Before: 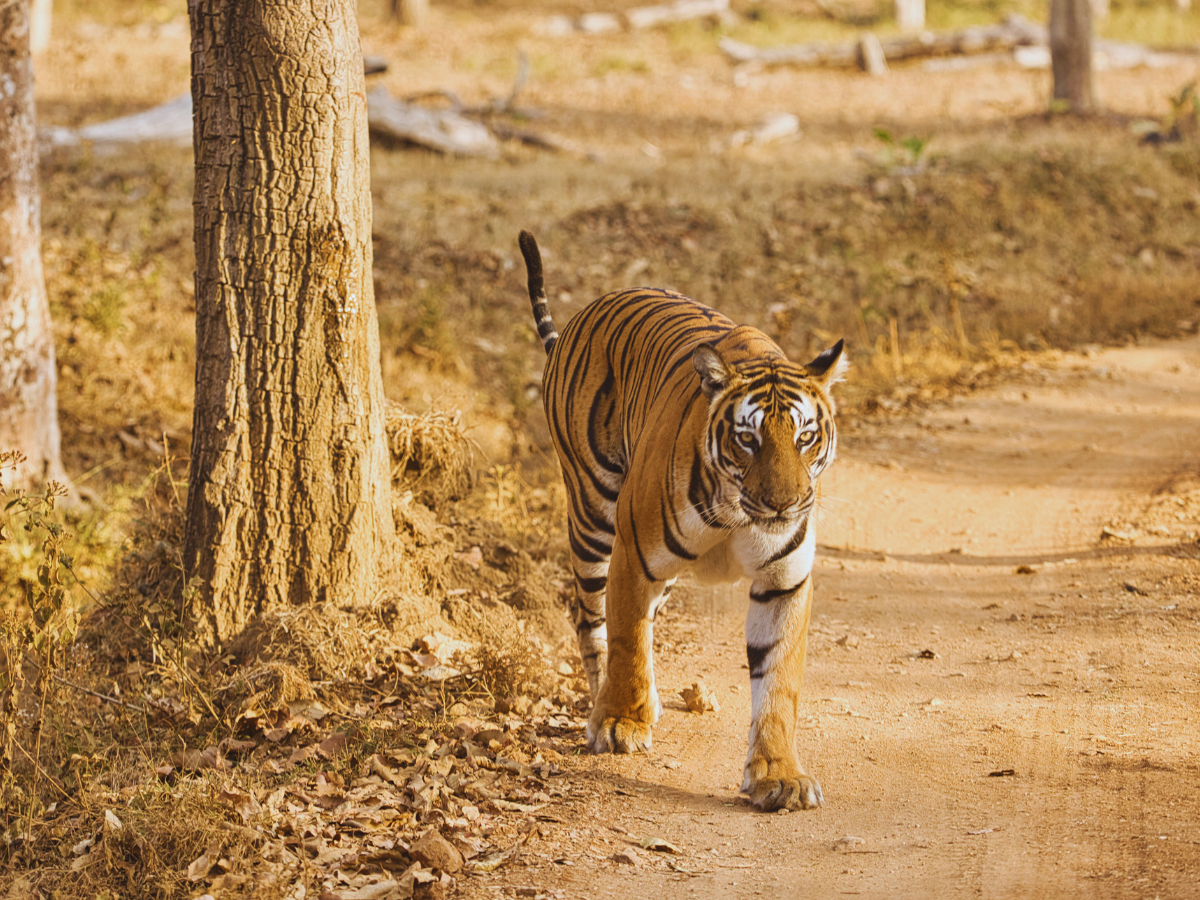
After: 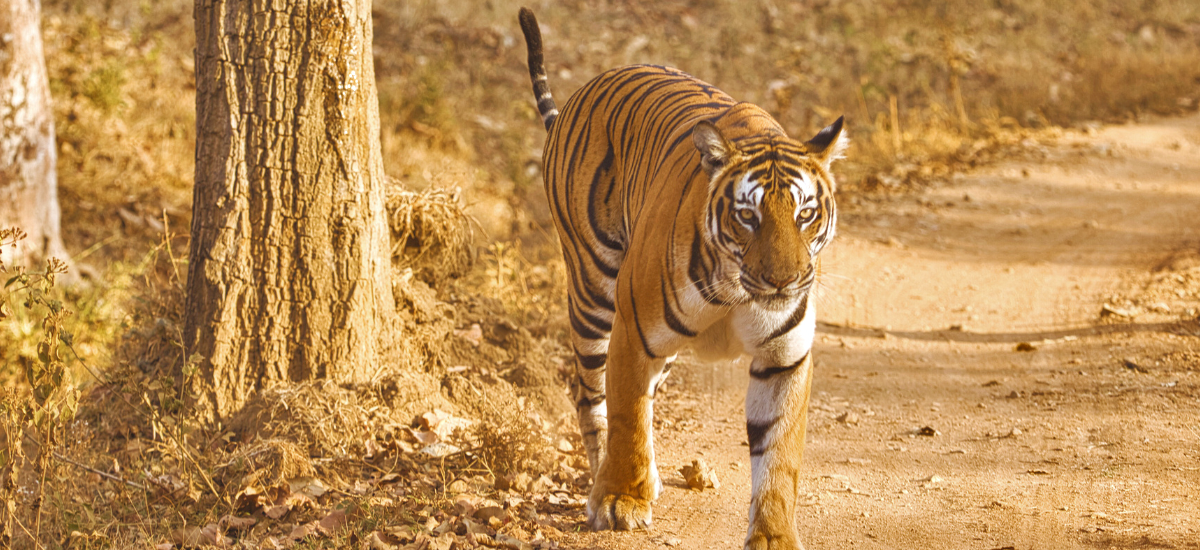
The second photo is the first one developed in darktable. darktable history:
exposure: black level correction 0.002, exposure 0.677 EV, compensate highlight preservation false
shadows and highlights: soften with gaussian
contrast brightness saturation: saturation -0.023
crop and rotate: top 24.823%, bottom 14.003%
tone equalizer: -8 EV 0.234 EV, -7 EV 0.426 EV, -6 EV 0.424 EV, -5 EV 0.288 EV, -3 EV -0.279 EV, -2 EV -0.421 EV, -1 EV -0.412 EV, +0 EV -0.245 EV, edges refinement/feathering 500, mask exposure compensation -1.57 EV, preserve details no
